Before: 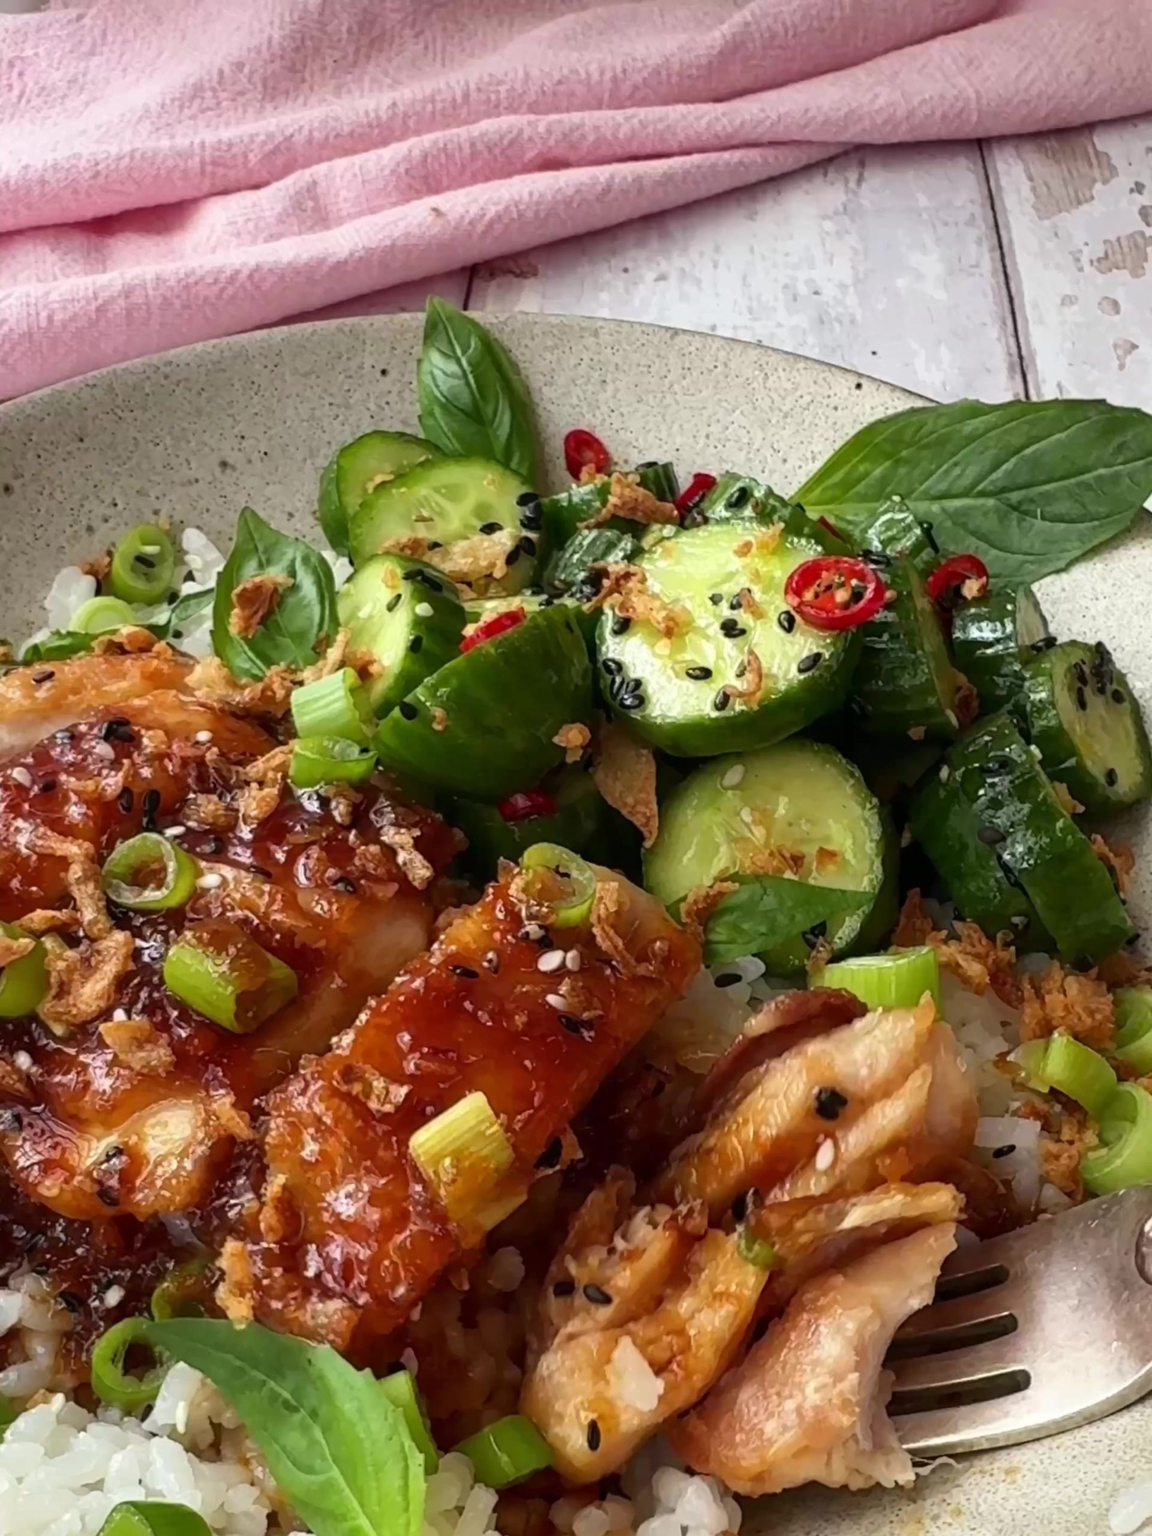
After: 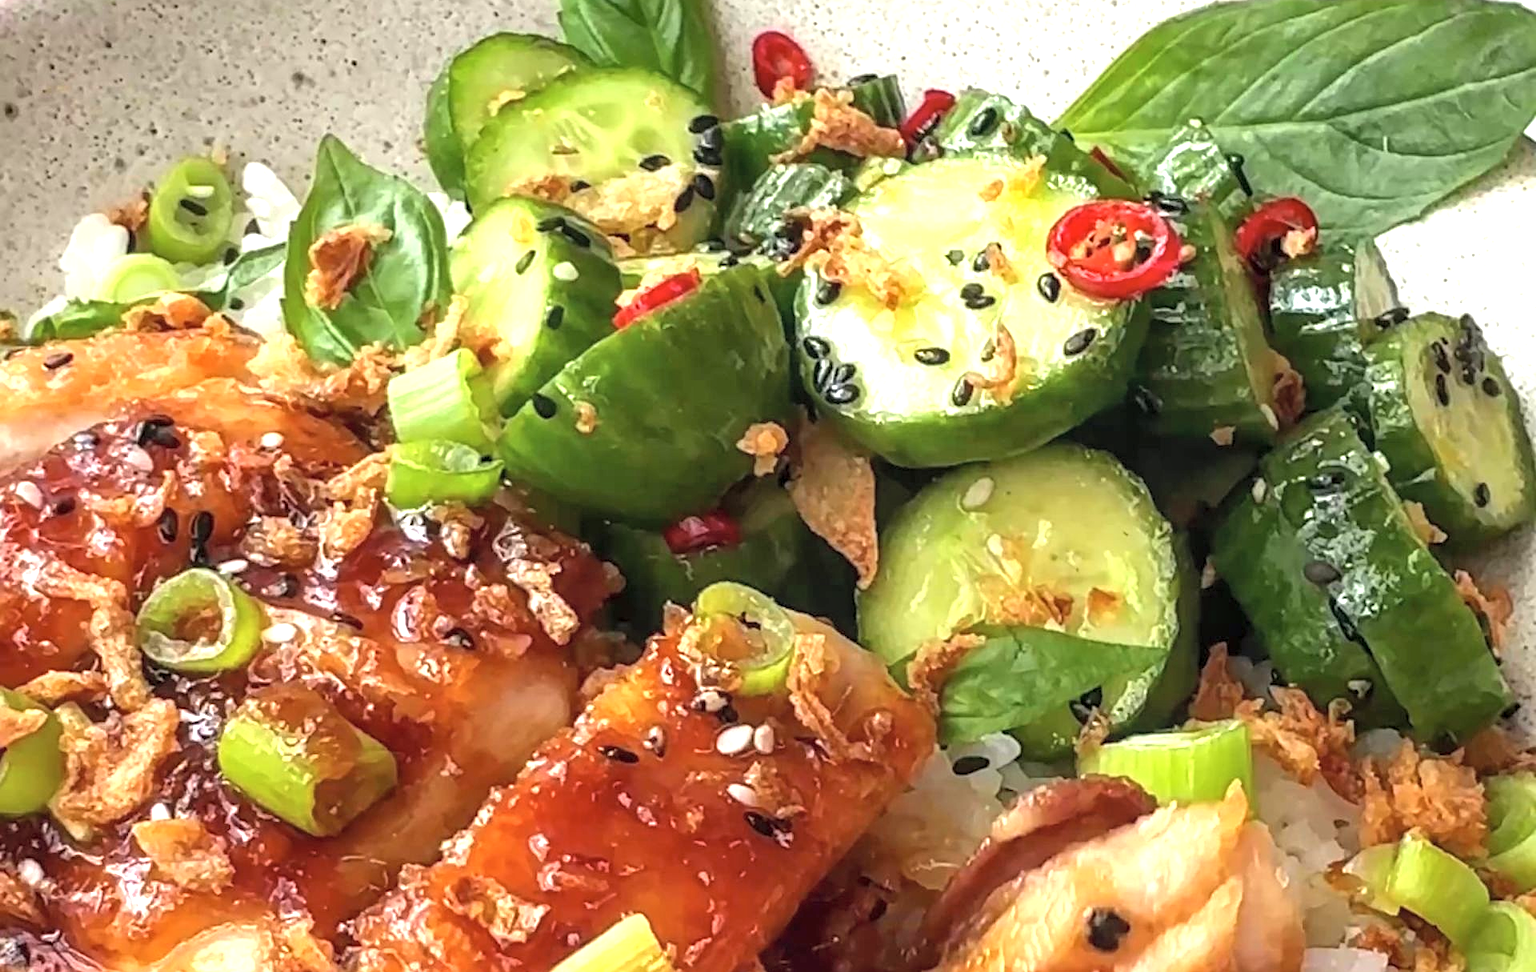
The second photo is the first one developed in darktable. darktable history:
sharpen: on, module defaults
crop and rotate: top 26.466%, bottom 26.069%
contrast brightness saturation: brightness 0.134
local contrast: on, module defaults
exposure: black level correction 0, exposure 0.952 EV, compensate highlight preservation false
